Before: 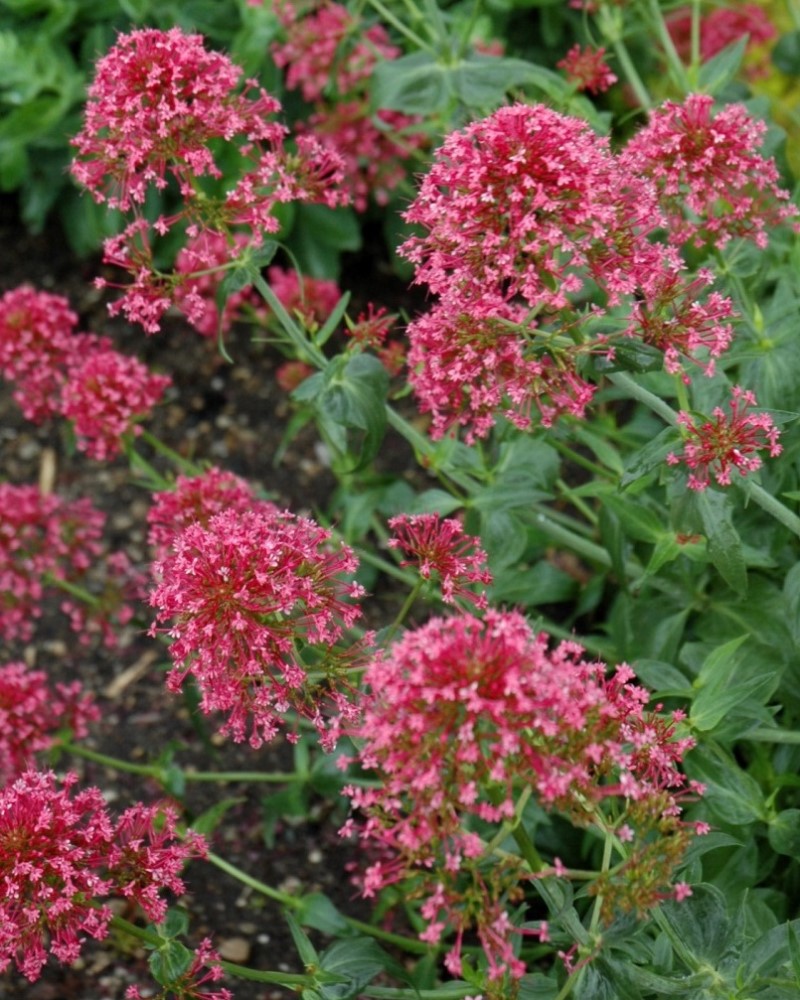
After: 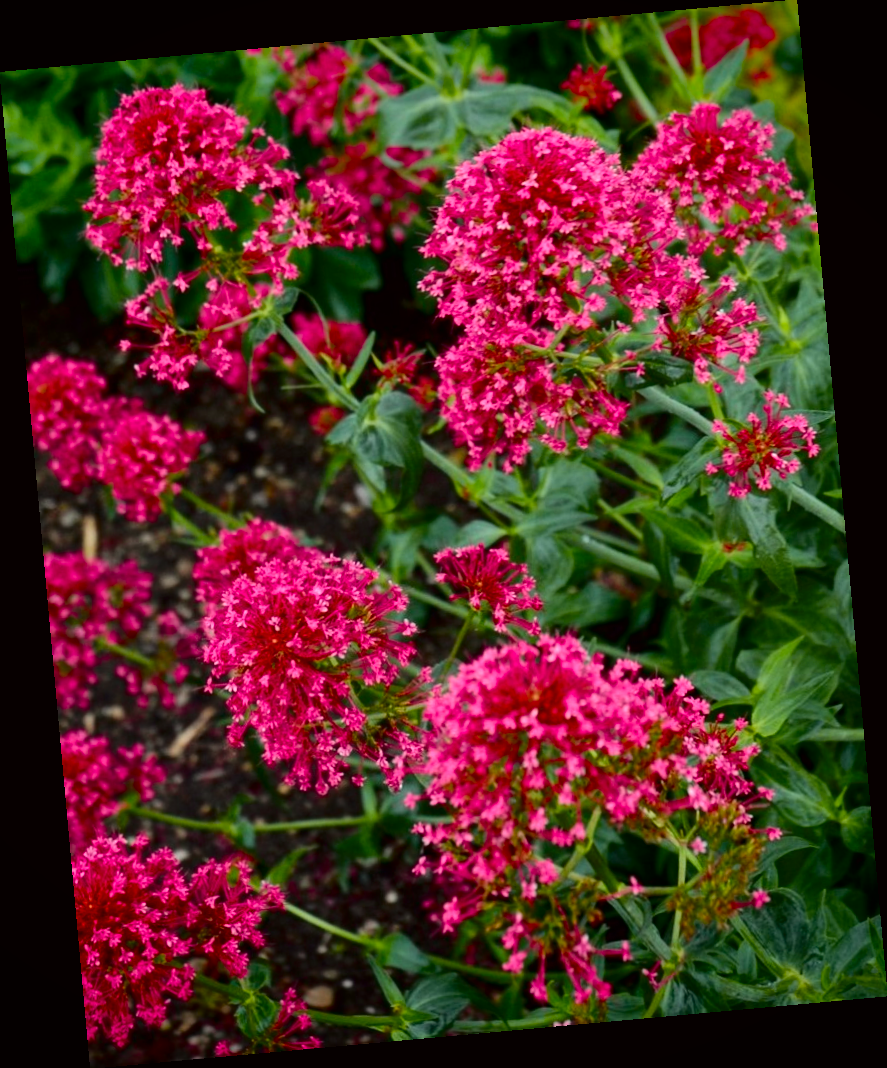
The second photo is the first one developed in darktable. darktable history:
rotate and perspective: rotation -5.2°, automatic cropping off
vignetting: fall-off start 88.53%, fall-off radius 44.2%, saturation 0.376, width/height ratio 1.161
tone curve: curves: ch0 [(0, 0) (0.106, 0.026) (0.275, 0.155) (0.392, 0.314) (0.513, 0.481) (0.657, 0.667) (1, 1)]; ch1 [(0, 0) (0.5, 0.511) (0.536, 0.579) (0.587, 0.69) (1, 1)]; ch2 [(0, 0) (0.5, 0.5) (0.55, 0.552) (0.625, 0.699) (1, 1)], color space Lab, independent channels, preserve colors none
